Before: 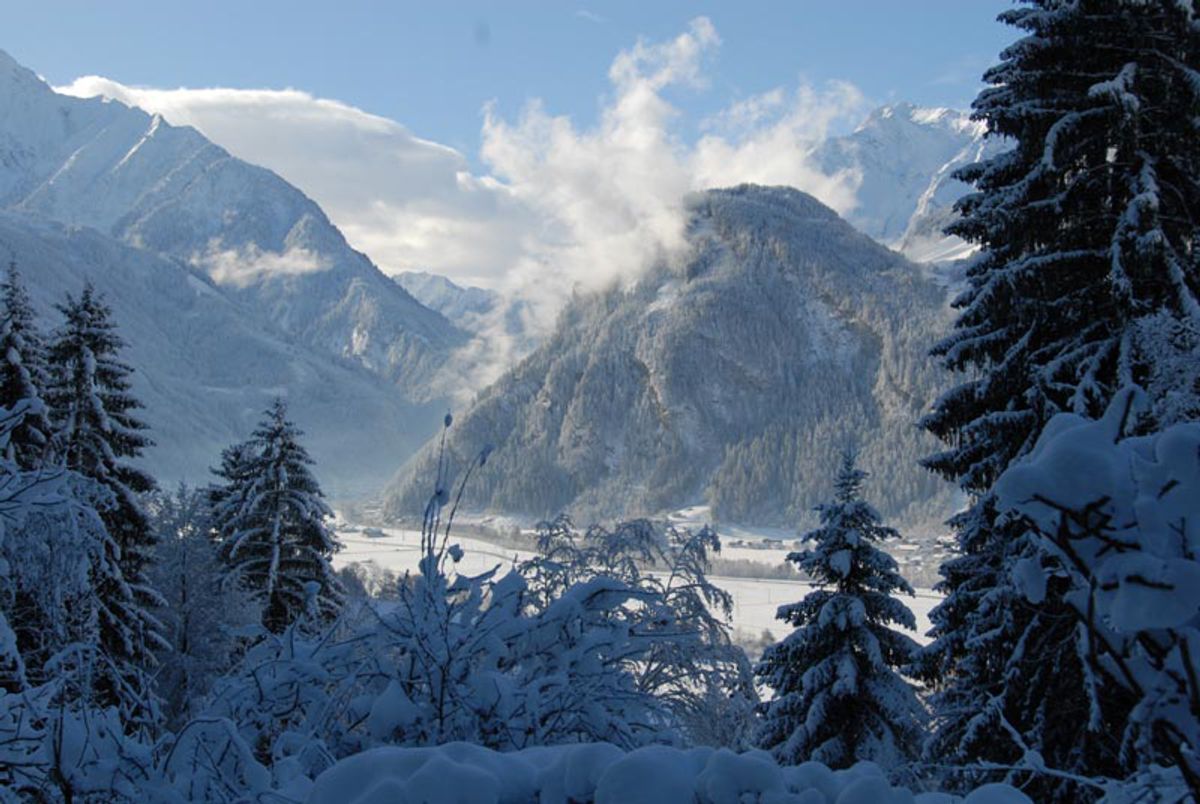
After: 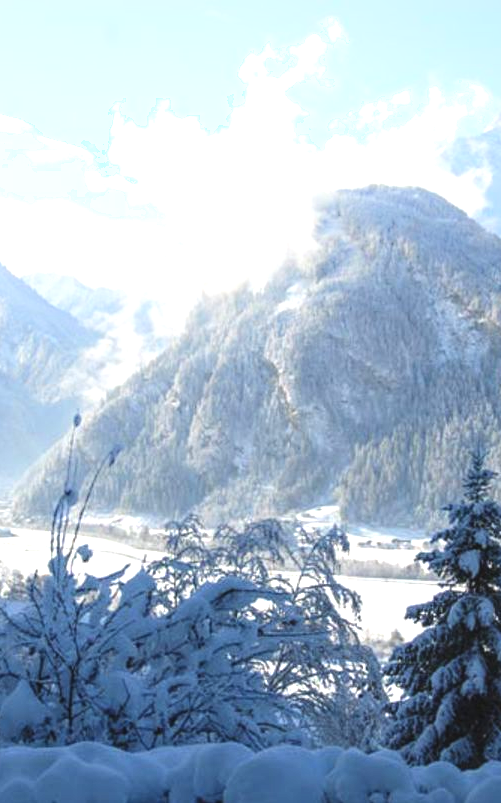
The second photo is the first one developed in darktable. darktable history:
crop: left 30.935%, right 27.302%
local contrast: on, module defaults
shadows and highlights: shadows -24.22, highlights 51.04, soften with gaussian
exposure: black level correction -0.005, exposure 1.008 EV, compensate highlight preservation false
tone equalizer: edges refinement/feathering 500, mask exposure compensation -1.57 EV, preserve details no
